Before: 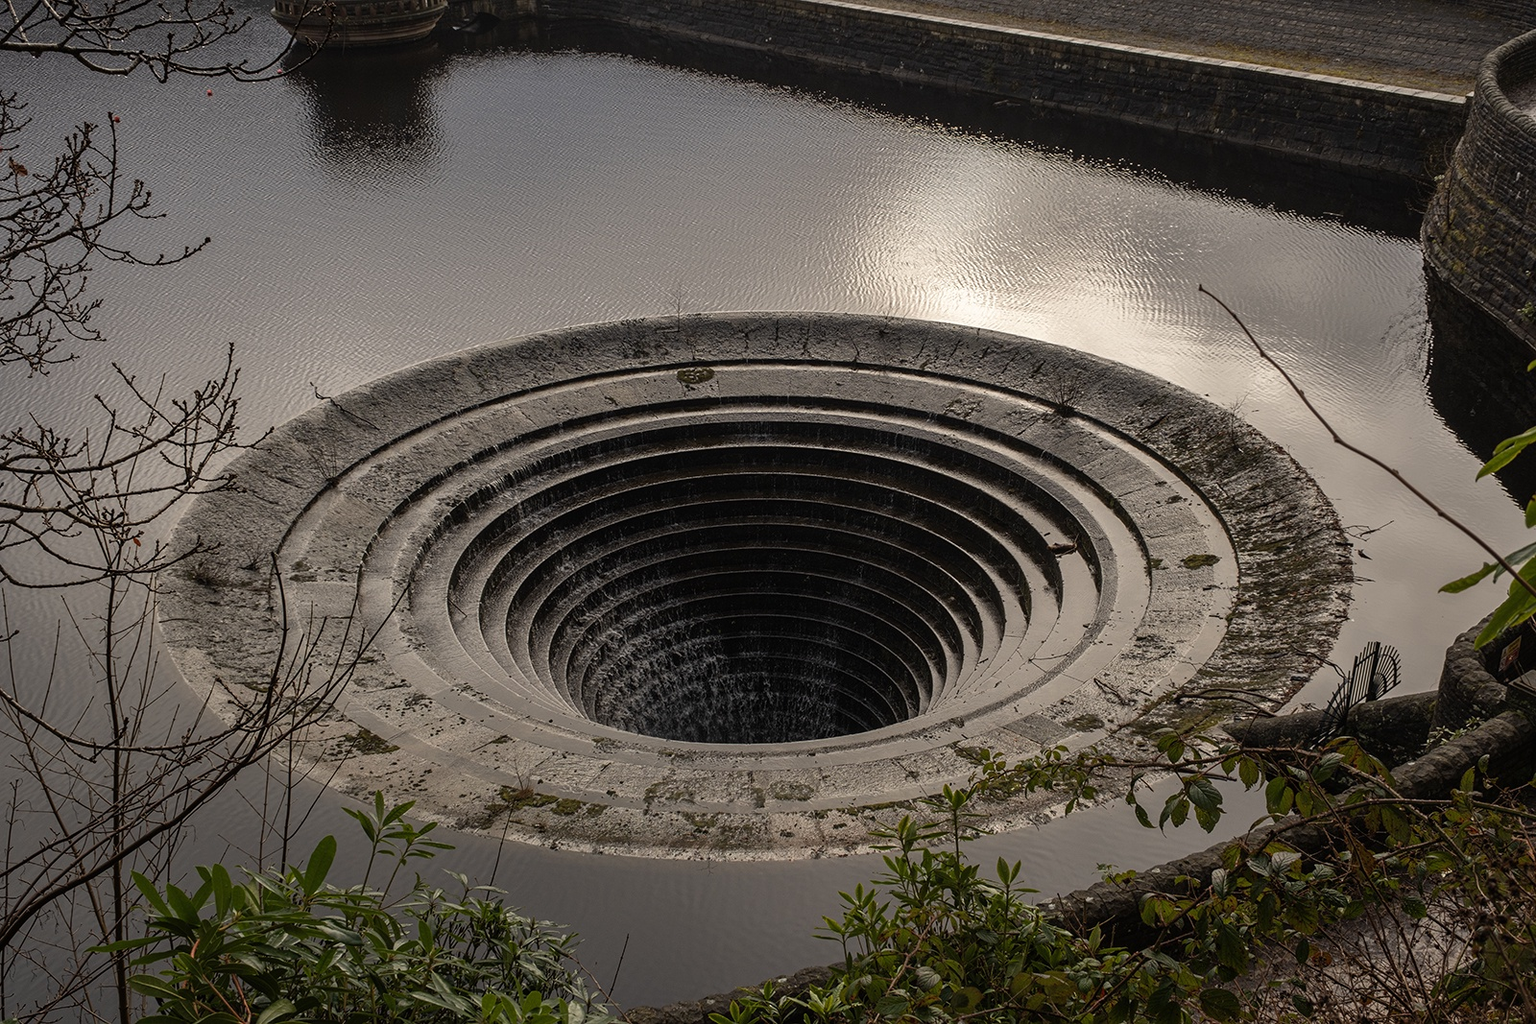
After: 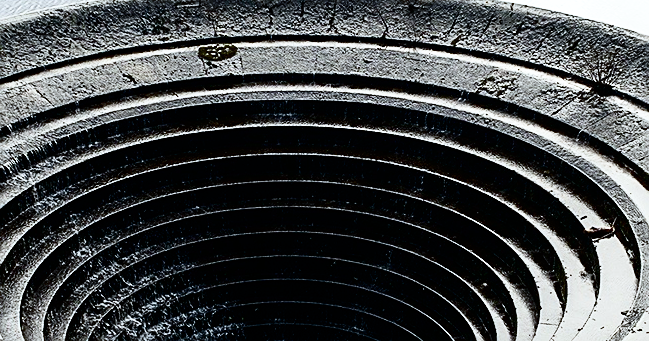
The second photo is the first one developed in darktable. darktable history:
crop: left 31.731%, top 31.839%, right 27.665%, bottom 36.129%
base curve: curves: ch0 [(0, 0) (0.012, 0.01) (0.073, 0.168) (0.31, 0.711) (0.645, 0.957) (1, 1)], preserve colors none
contrast brightness saturation: contrast 0.313, brightness -0.079, saturation 0.174
color calibration: illuminant Planckian (black body), x 0.375, y 0.374, temperature 4107.54 K
exposure: black level correction 0.001, exposure -0.124 EV, compensate highlight preservation false
sharpen: on, module defaults
